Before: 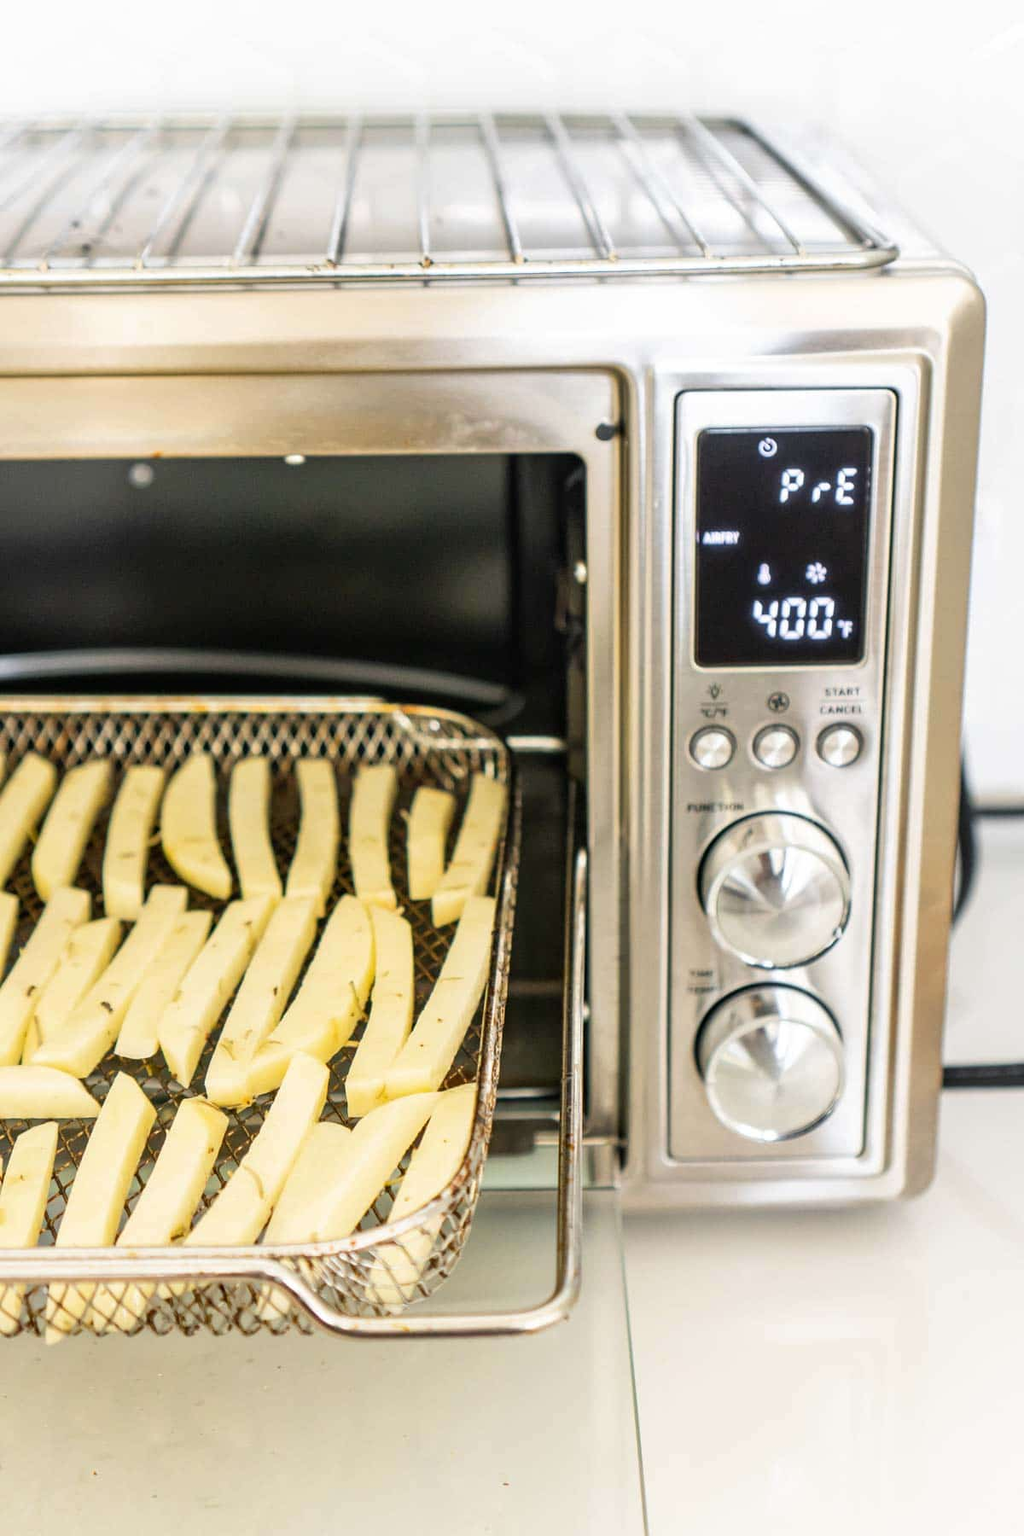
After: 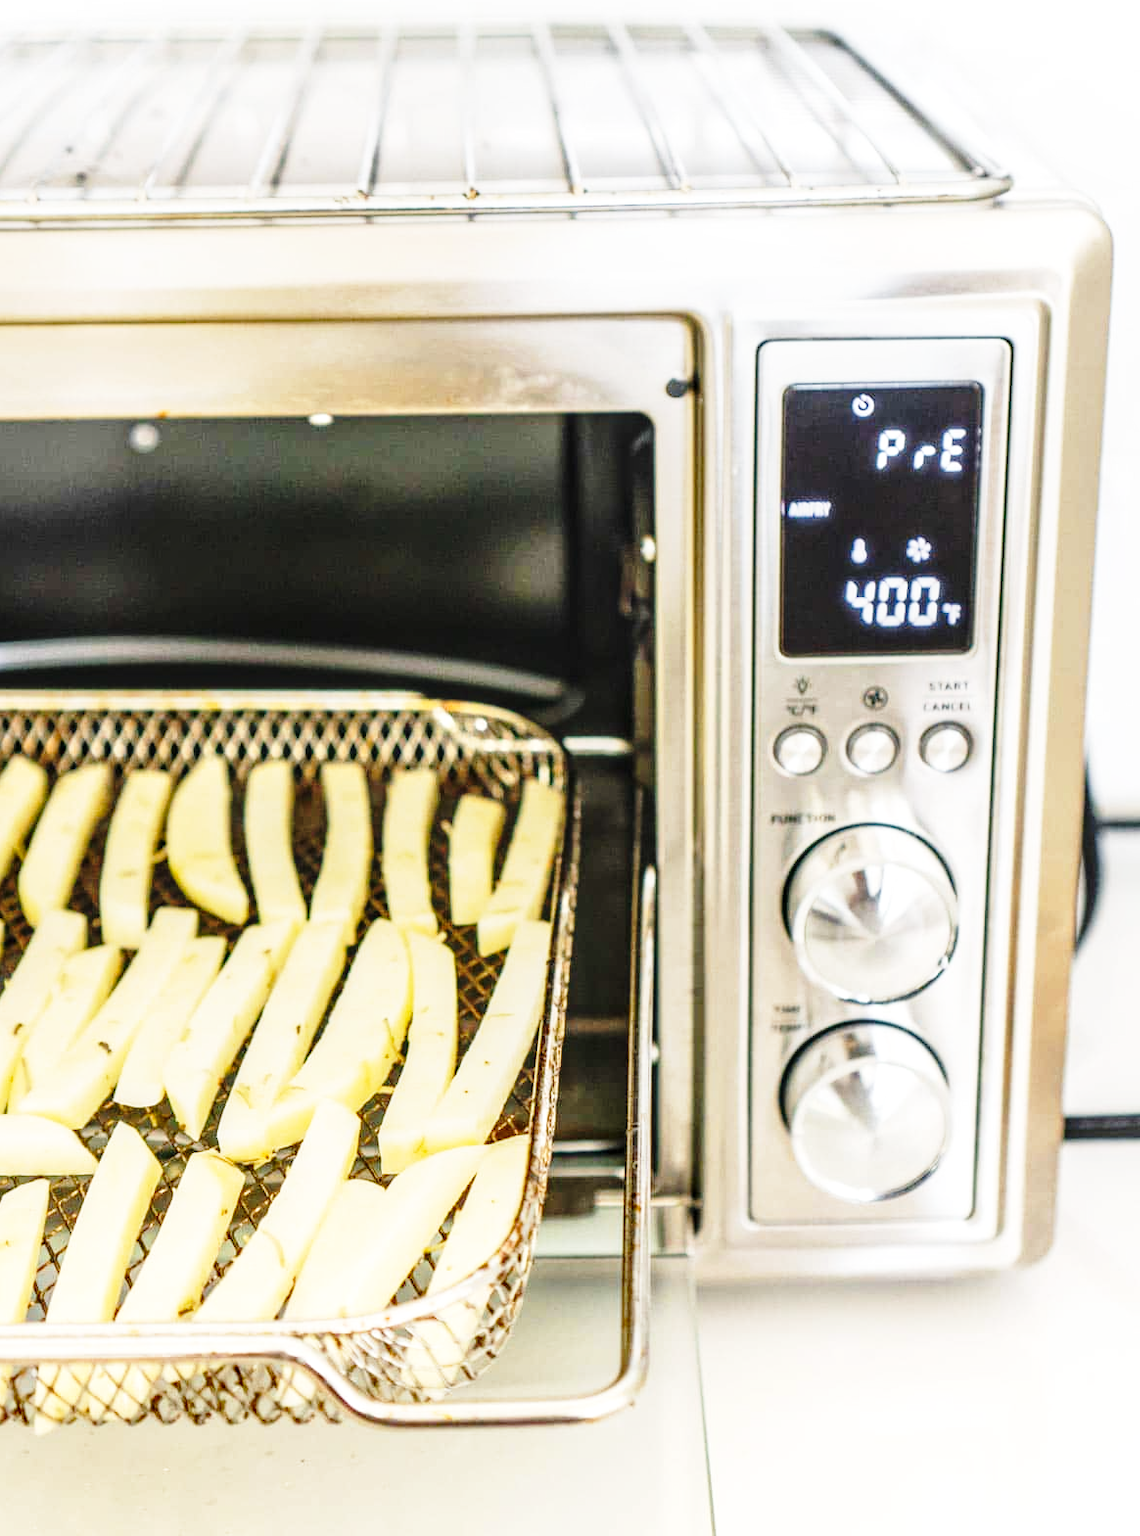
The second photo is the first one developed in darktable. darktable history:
base curve: curves: ch0 [(0, 0) (0.028, 0.03) (0.121, 0.232) (0.46, 0.748) (0.859, 0.968) (1, 1)], preserve colors none
local contrast: on, module defaults
exposure: black level correction 0.001, exposure 0.14 EV, compensate highlight preservation false
crop: left 1.507%, top 6.147%, right 1.379%, bottom 6.637%
